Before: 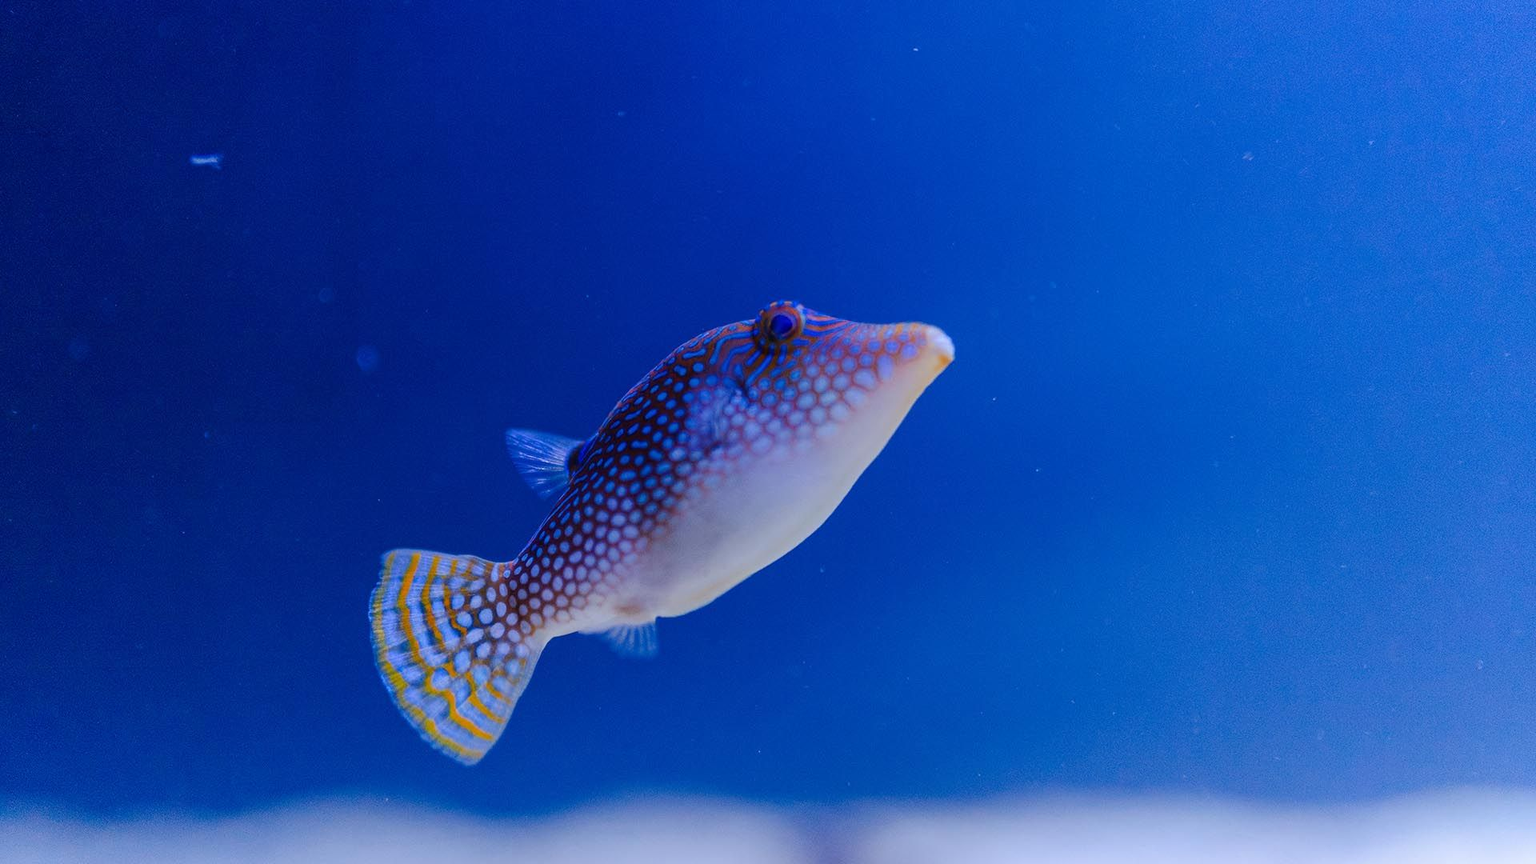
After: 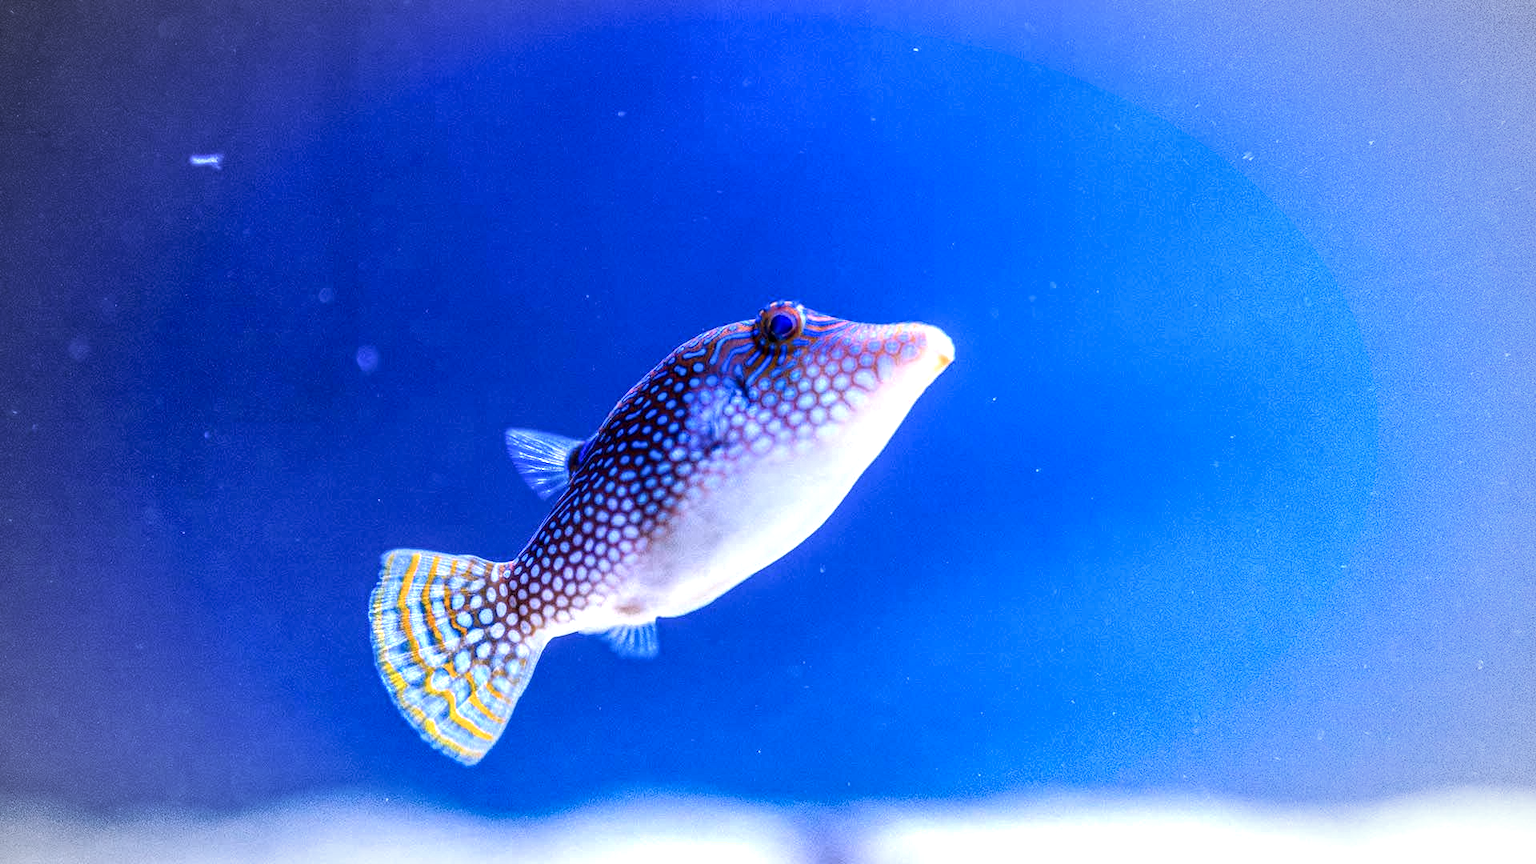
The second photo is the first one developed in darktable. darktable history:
exposure: black level correction 0, exposure 1.2 EV, compensate highlight preservation false
local contrast: highlights 0%, shadows 0%, detail 182%
vignetting: fall-off start 79.43%, saturation -0.649, width/height ratio 1.327, unbound false
